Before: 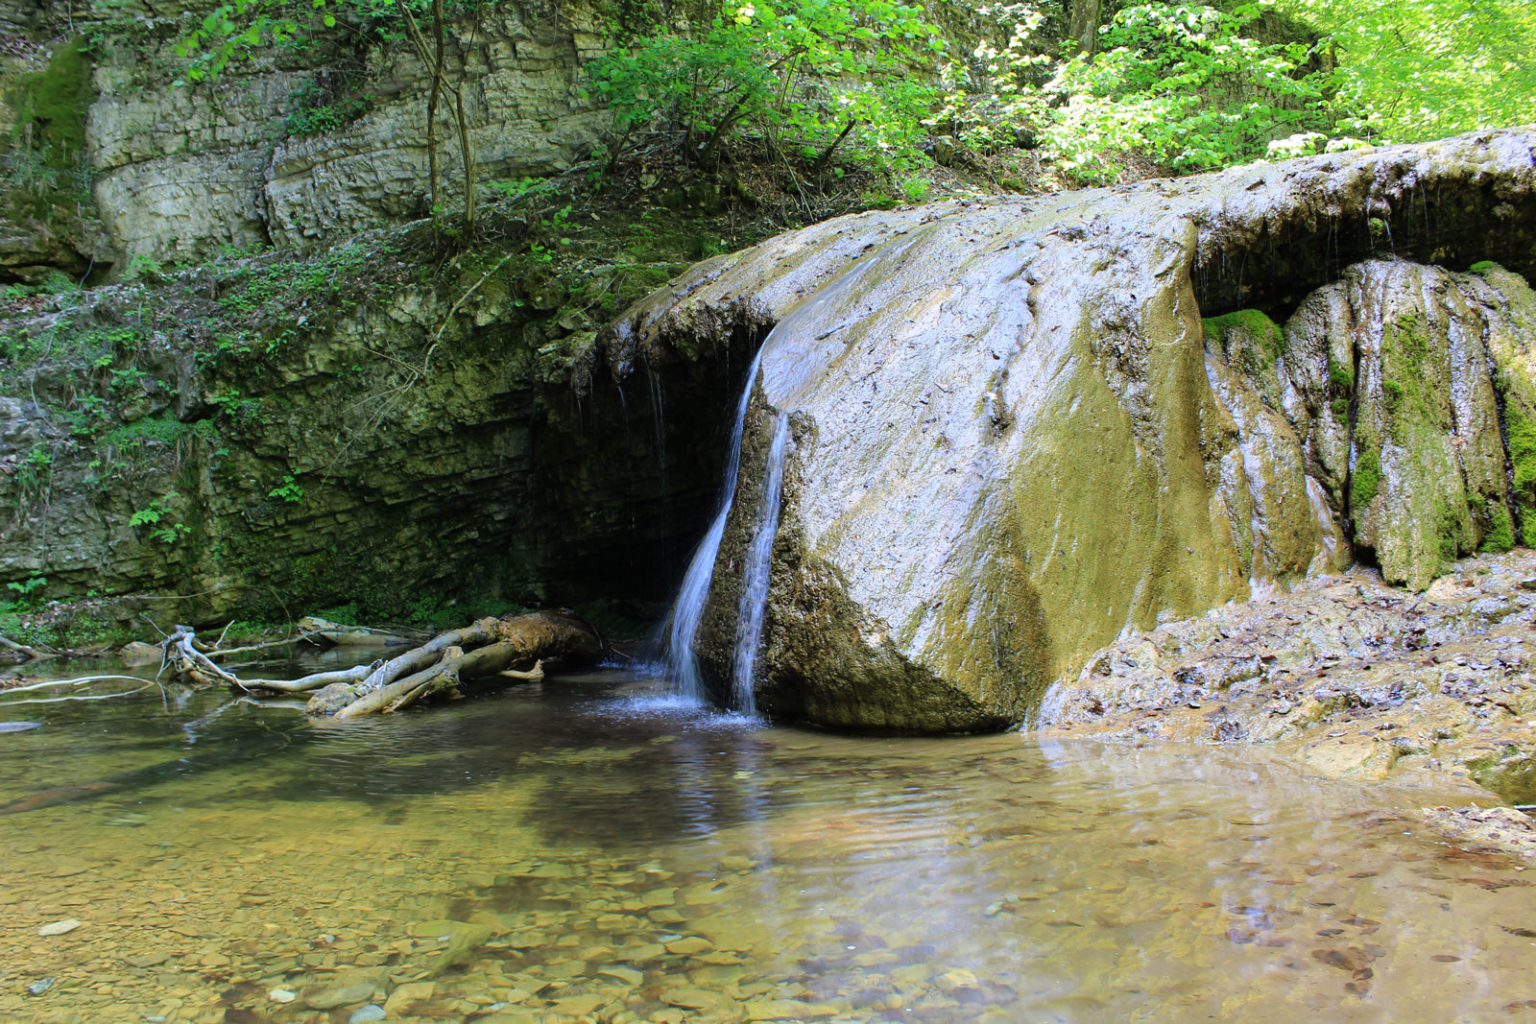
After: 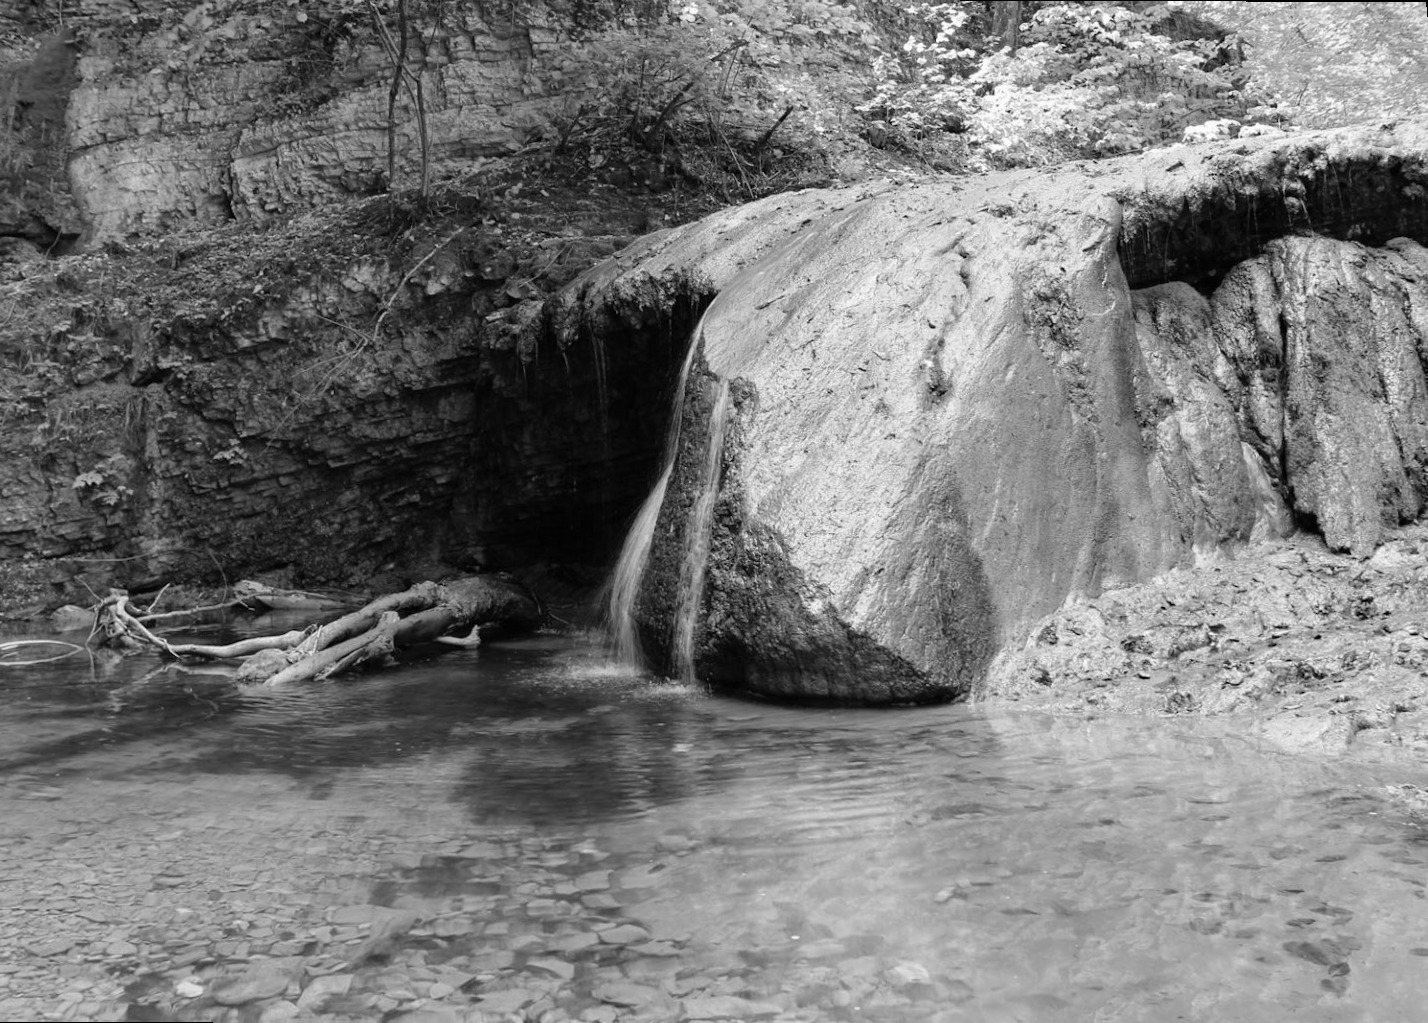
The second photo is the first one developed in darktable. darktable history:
rotate and perspective: rotation 0.215°, lens shift (vertical) -0.139, crop left 0.069, crop right 0.939, crop top 0.002, crop bottom 0.996
monochrome: on, module defaults
